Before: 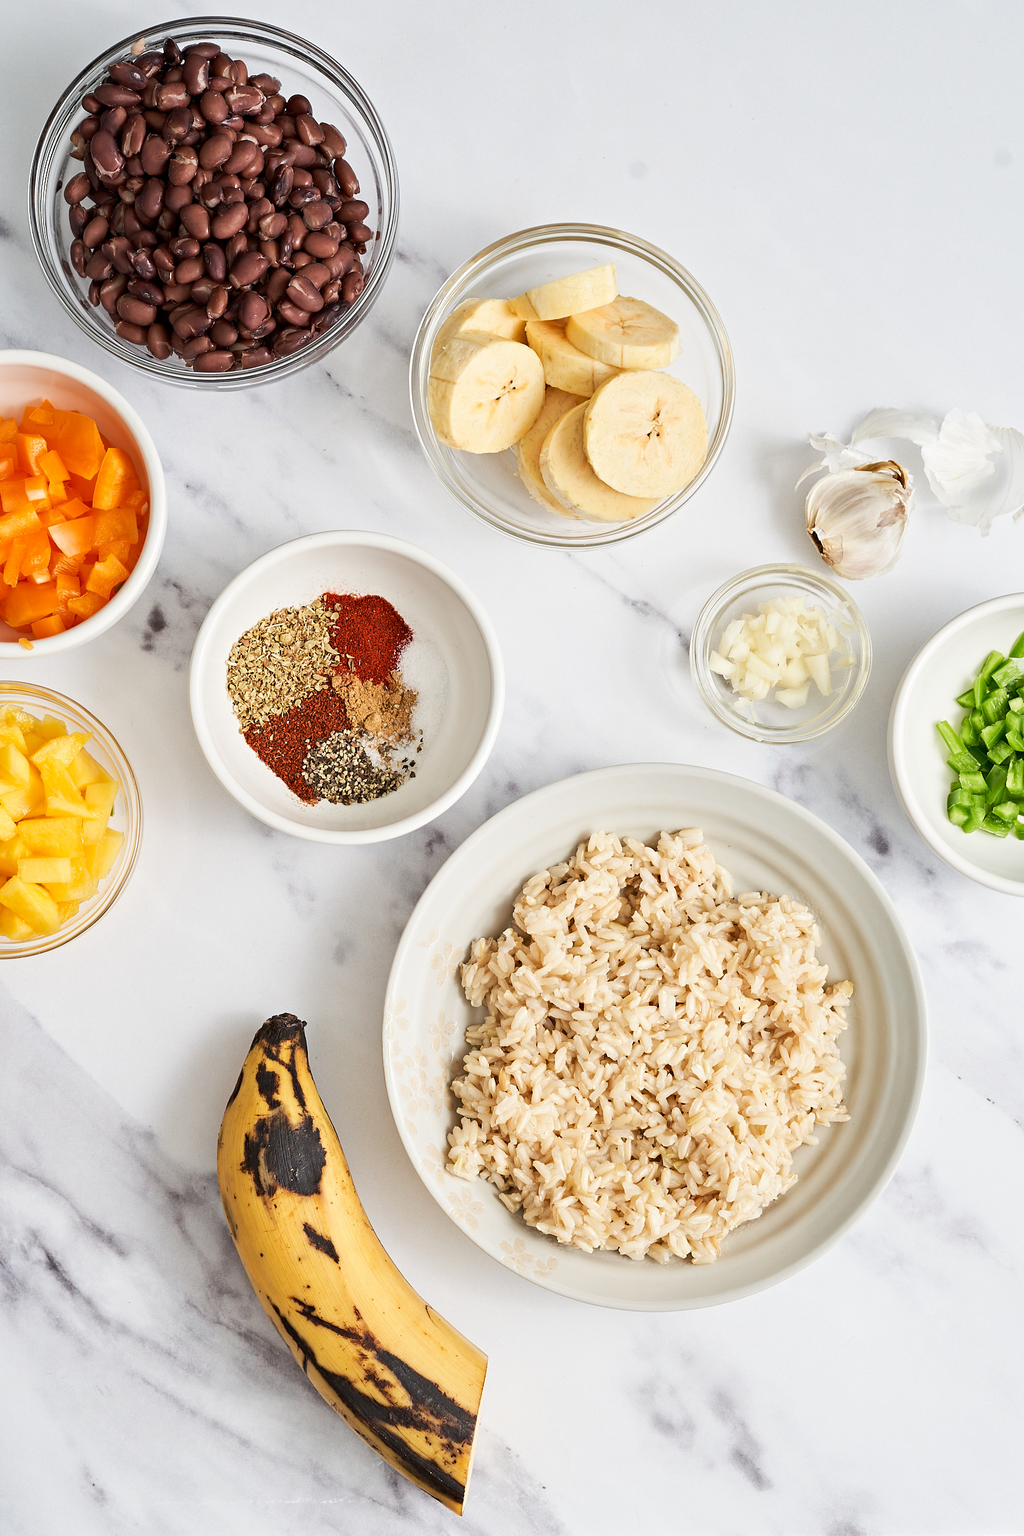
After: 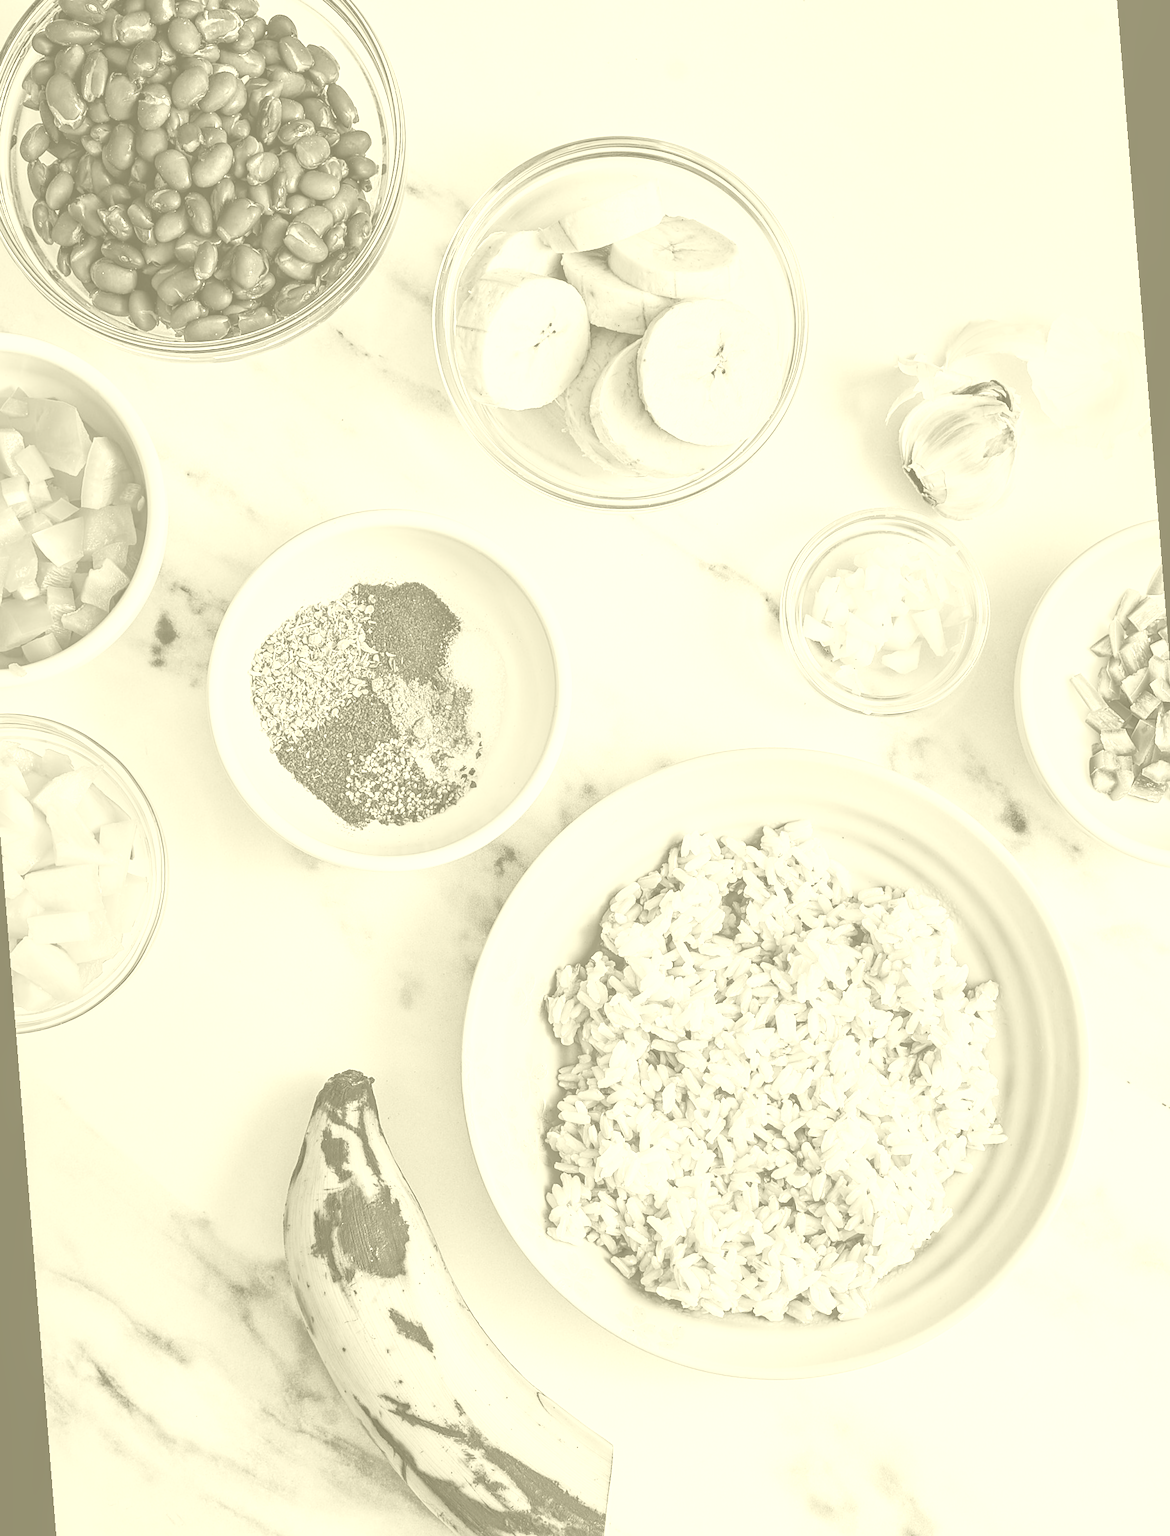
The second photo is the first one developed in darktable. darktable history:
contrast brightness saturation: contrast 0.2, brightness 0.2, saturation 0.8
shadows and highlights: shadows 12, white point adjustment 1.2, soften with gaussian
colorize: hue 43.2°, saturation 40%, version 1
rotate and perspective: rotation -4.57°, crop left 0.054, crop right 0.944, crop top 0.087, crop bottom 0.914
sharpen: amount 0.2
local contrast: on, module defaults
